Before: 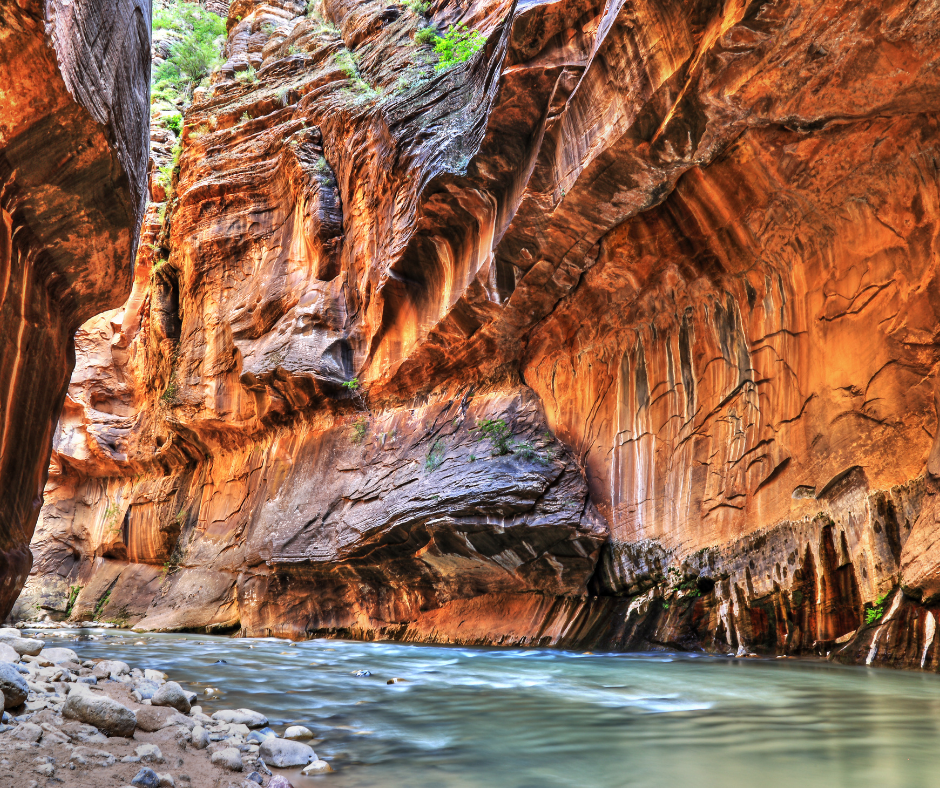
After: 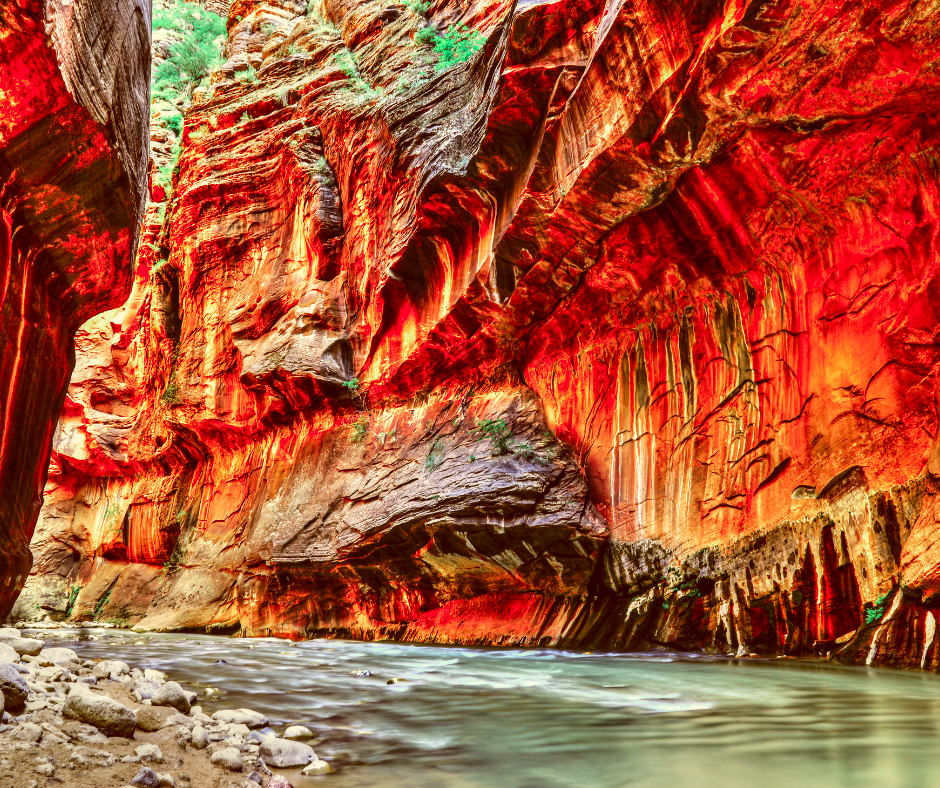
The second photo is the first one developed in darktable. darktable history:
color zones: curves: ch0 [(0, 0.466) (0.128, 0.466) (0.25, 0.5) (0.375, 0.456) (0.5, 0.5) (0.625, 0.5) (0.737, 0.652) (0.875, 0.5)]; ch1 [(0, 0.603) (0.125, 0.618) (0.261, 0.348) (0.372, 0.353) (0.497, 0.363) (0.611, 0.45) (0.731, 0.427) (0.875, 0.518) (0.998, 0.652)]; ch2 [(0, 0.559) (0.125, 0.451) (0.253, 0.564) (0.37, 0.578) (0.5, 0.466) (0.625, 0.471) (0.731, 0.471) (0.88, 0.485)]
color correction: highlights a* 1.12, highlights b* 24.26, shadows a* 15.58, shadows b* 24.26
tone curve: curves: ch0 [(0, 0.039) (0.104, 0.103) (0.273, 0.267) (0.448, 0.487) (0.704, 0.761) (0.886, 0.922) (0.994, 0.971)]; ch1 [(0, 0) (0.335, 0.298) (0.446, 0.413) (0.485, 0.487) (0.515, 0.503) (0.566, 0.563) (0.641, 0.655) (1, 1)]; ch2 [(0, 0) (0.314, 0.301) (0.421, 0.411) (0.502, 0.494) (0.528, 0.54) (0.557, 0.559) (0.612, 0.62) (0.722, 0.686) (1, 1)], color space Lab, independent channels, preserve colors none
local contrast: on, module defaults
